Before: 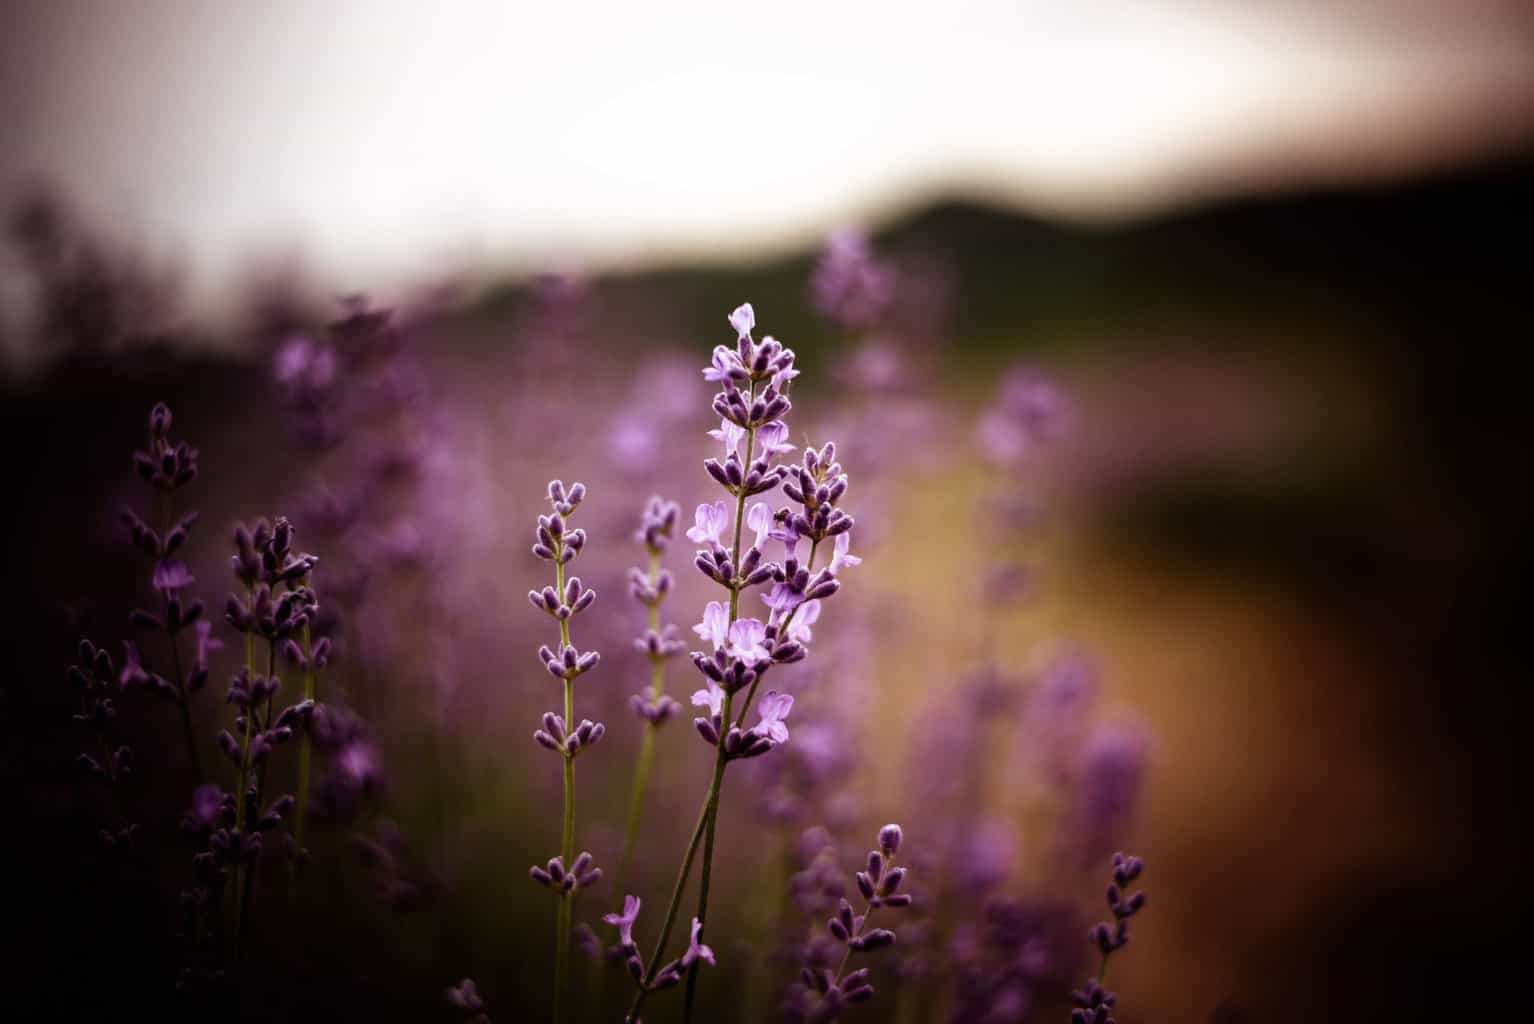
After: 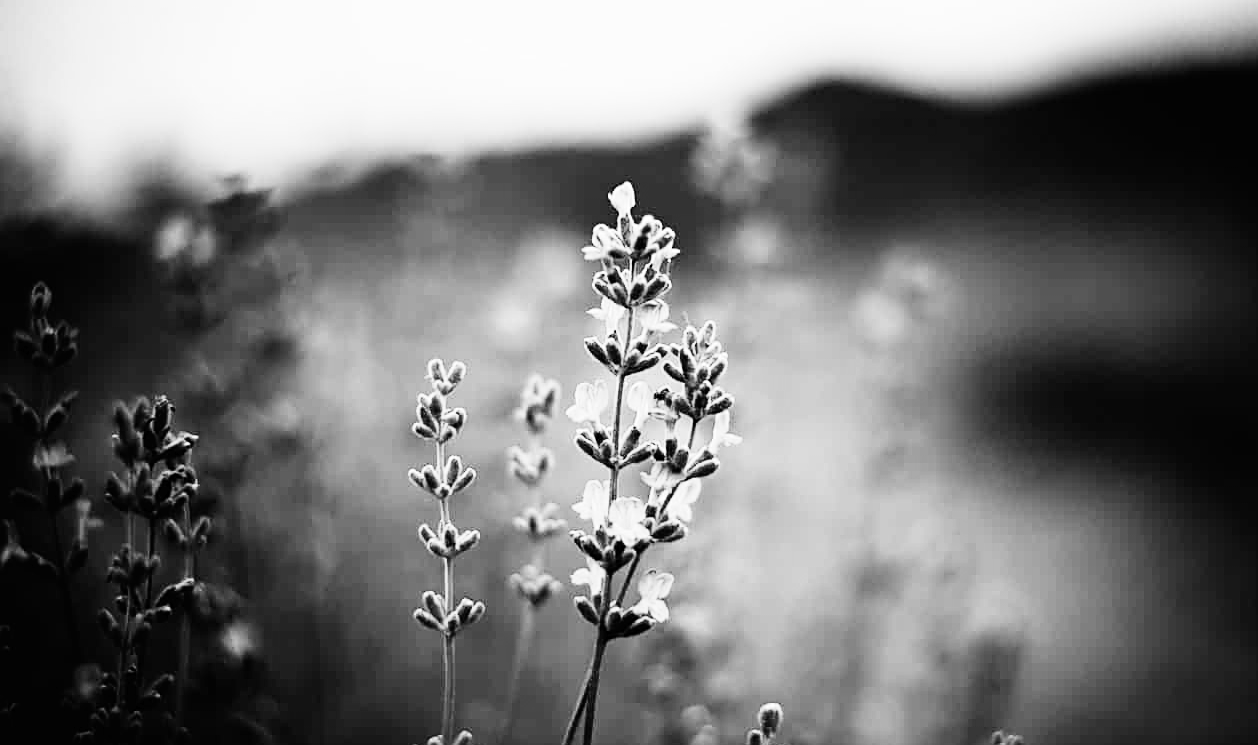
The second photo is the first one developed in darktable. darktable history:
color calibration: output gray [0.267, 0.423, 0.267, 0], illuminant same as pipeline (D50), adaptation none (bypass)
crop: left 7.856%, top 11.836%, right 10.12%, bottom 15.387%
base curve: curves: ch0 [(0, 0) (0, 0.001) (0.001, 0.001) (0.004, 0.002) (0.007, 0.004) (0.015, 0.013) (0.033, 0.045) (0.052, 0.096) (0.075, 0.17) (0.099, 0.241) (0.163, 0.42) (0.219, 0.55) (0.259, 0.616) (0.327, 0.722) (0.365, 0.765) (0.522, 0.873) (0.547, 0.881) (0.689, 0.919) (0.826, 0.952) (1, 1)], preserve colors none
white balance: red 1.138, green 0.996, blue 0.812
sharpen: on, module defaults
